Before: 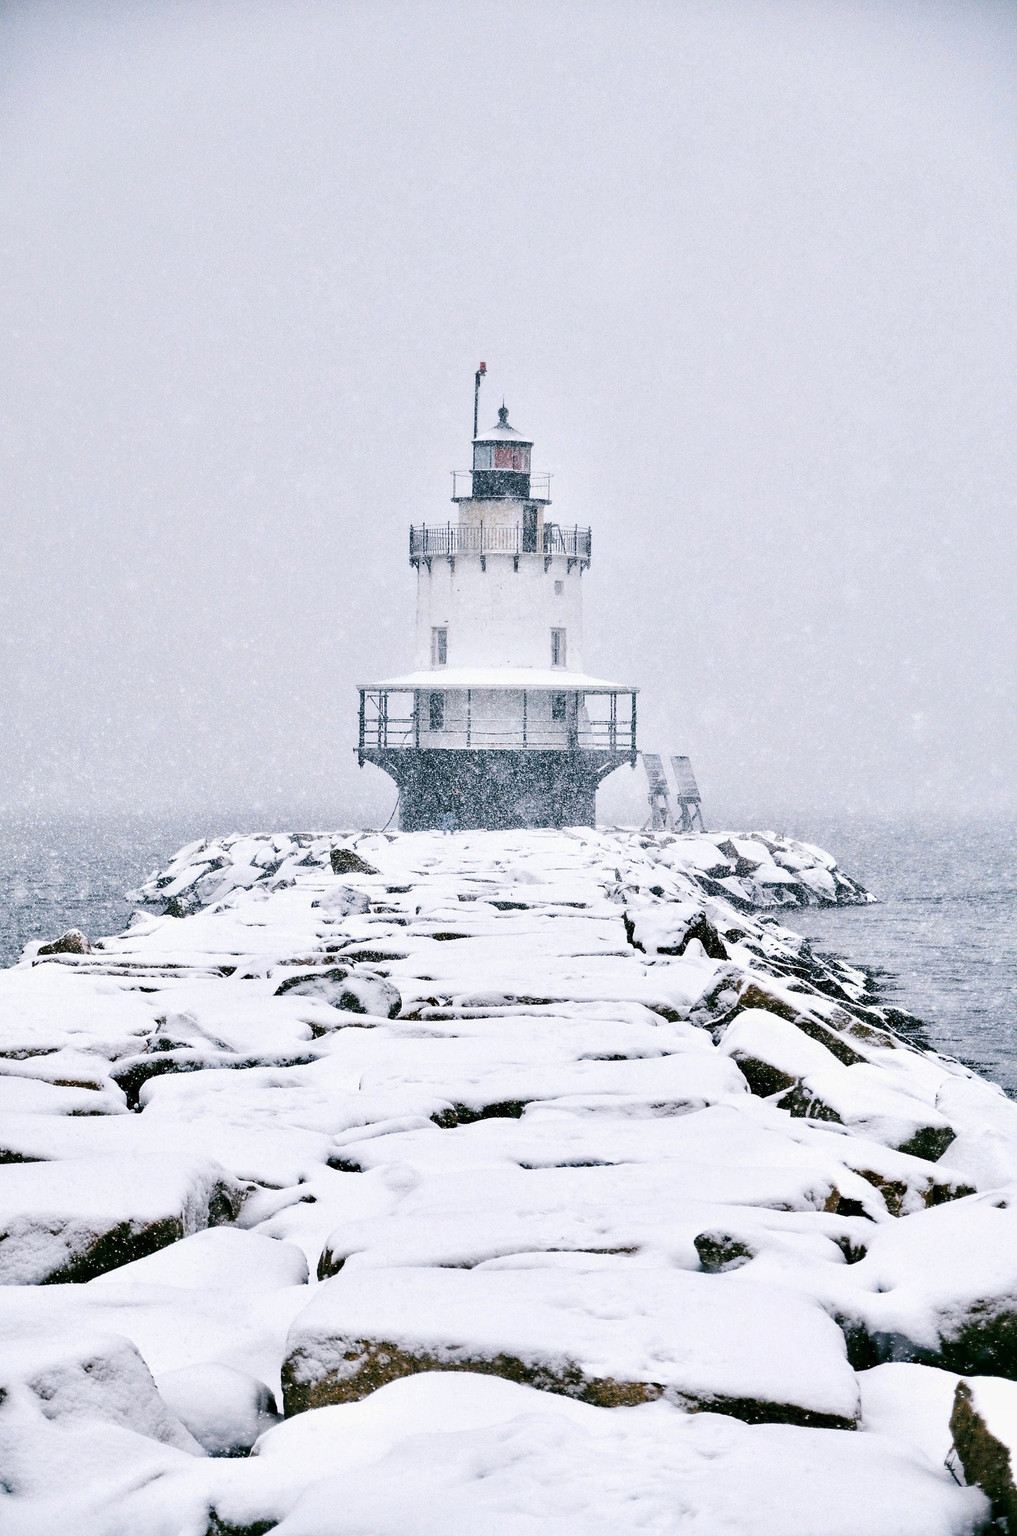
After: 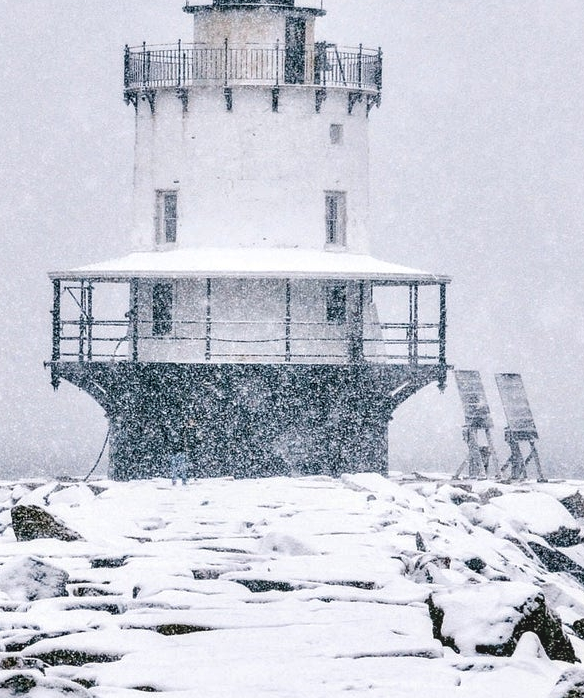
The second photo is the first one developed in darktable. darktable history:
tone equalizer: on, module defaults
crop: left 31.751%, top 32.172%, right 27.8%, bottom 35.83%
local contrast: on, module defaults
